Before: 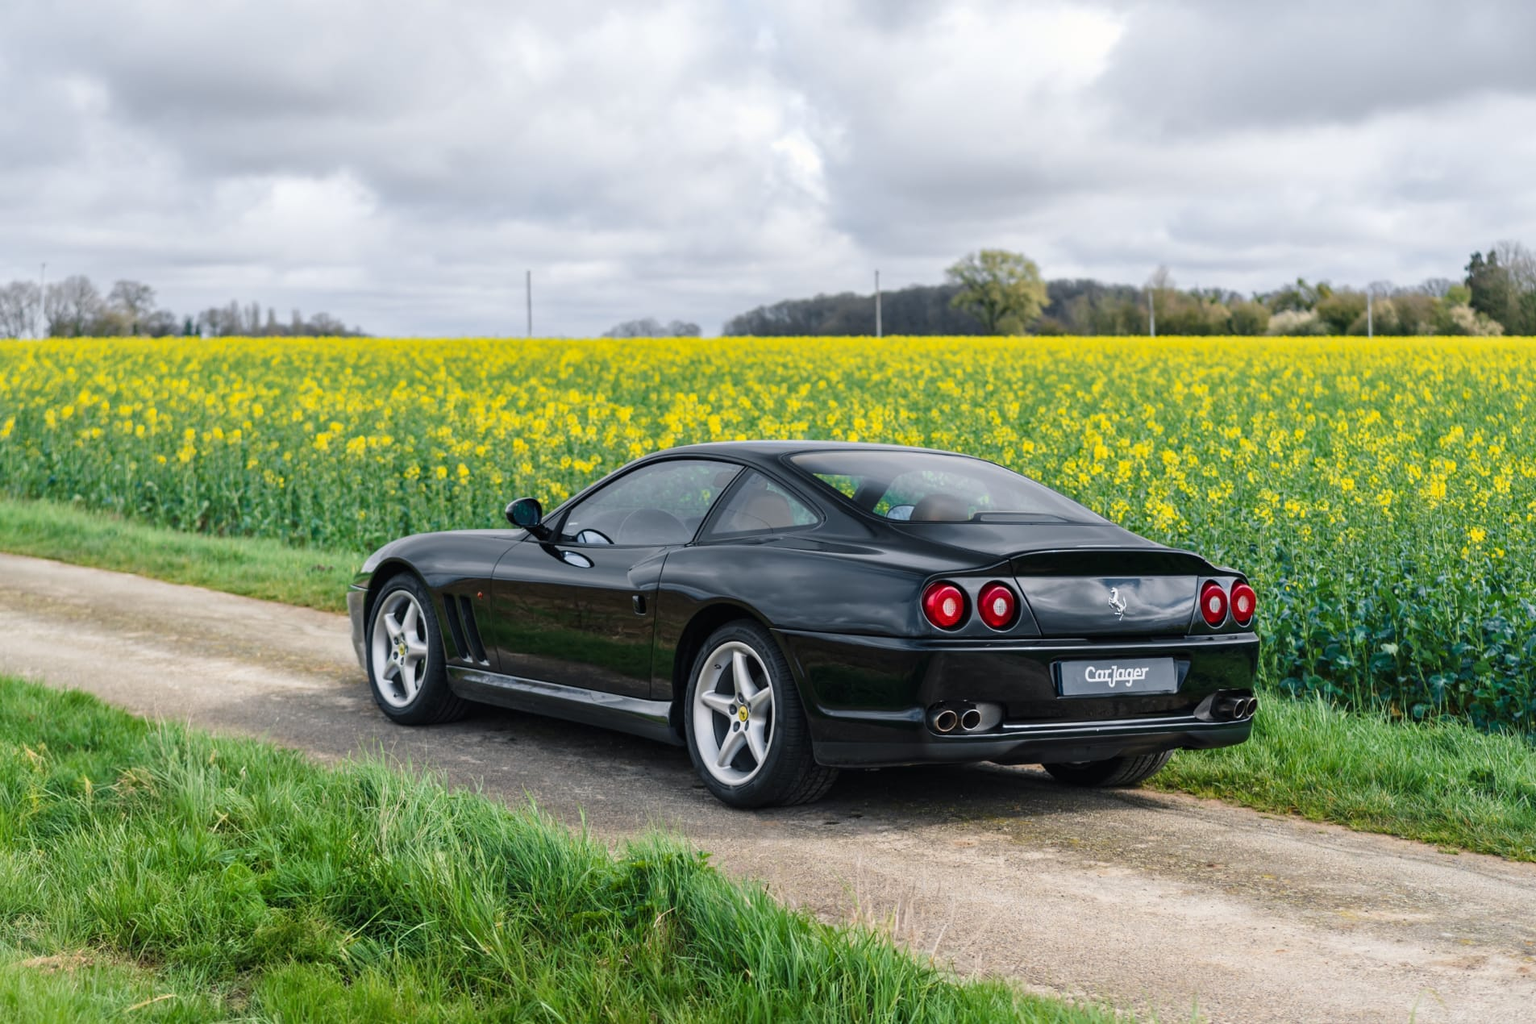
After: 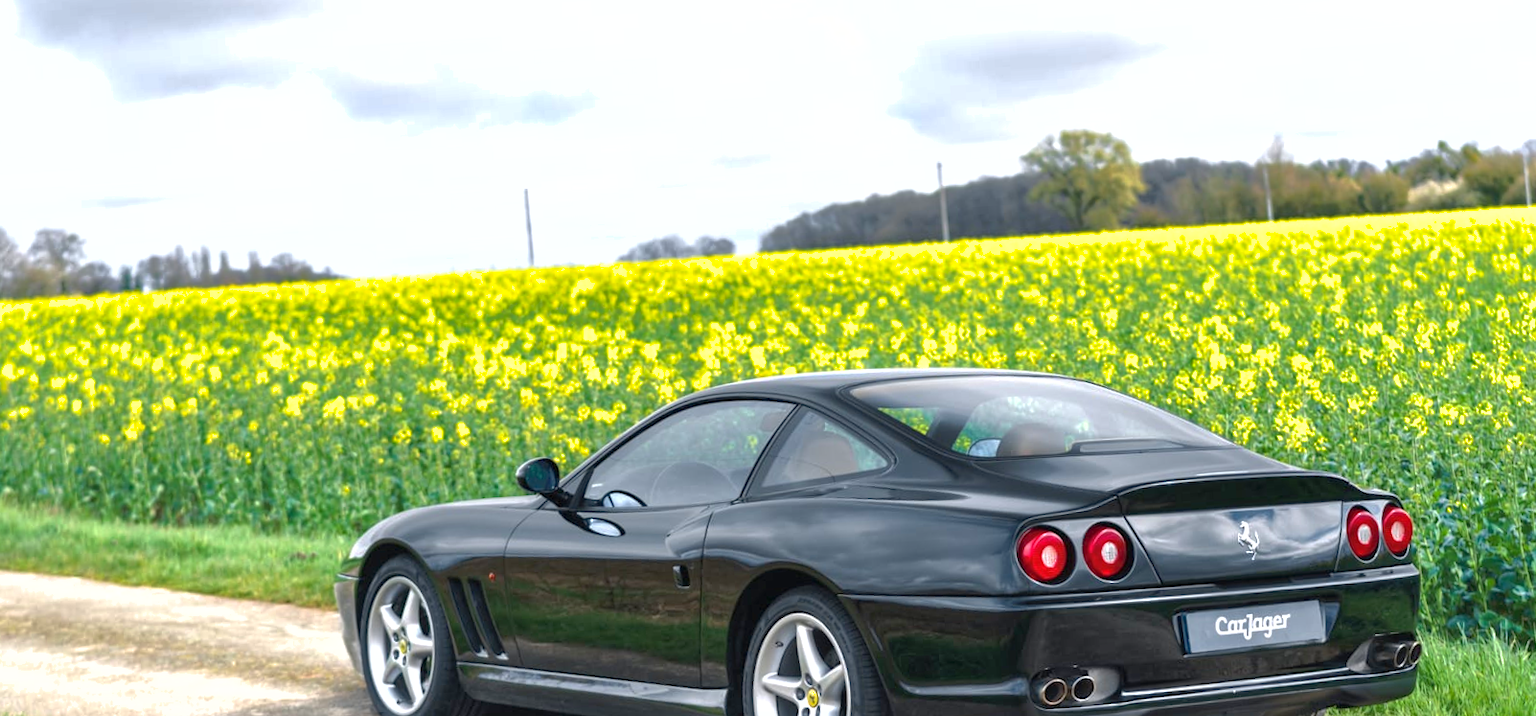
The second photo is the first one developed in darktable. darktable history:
exposure: exposure 0.781 EV, compensate highlight preservation false
rotate and perspective: rotation -3.52°, crop left 0.036, crop right 0.964, crop top 0.081, crop bottom 0.919
crop: left 3.015%, top 8.969%, right 9.647%, bottom 26.457%
shadows and highlights: on, module defaults
